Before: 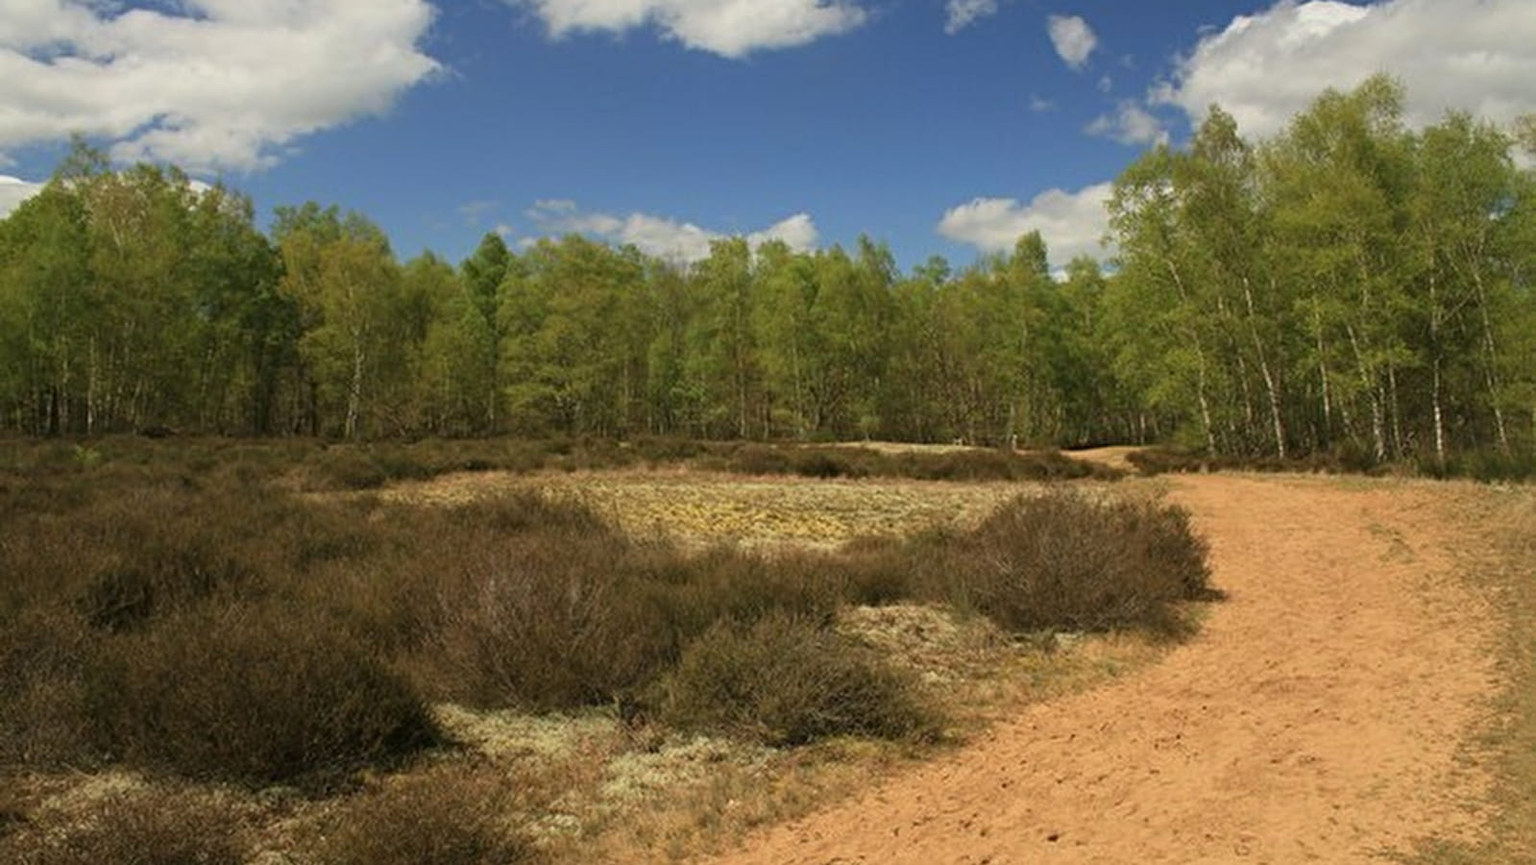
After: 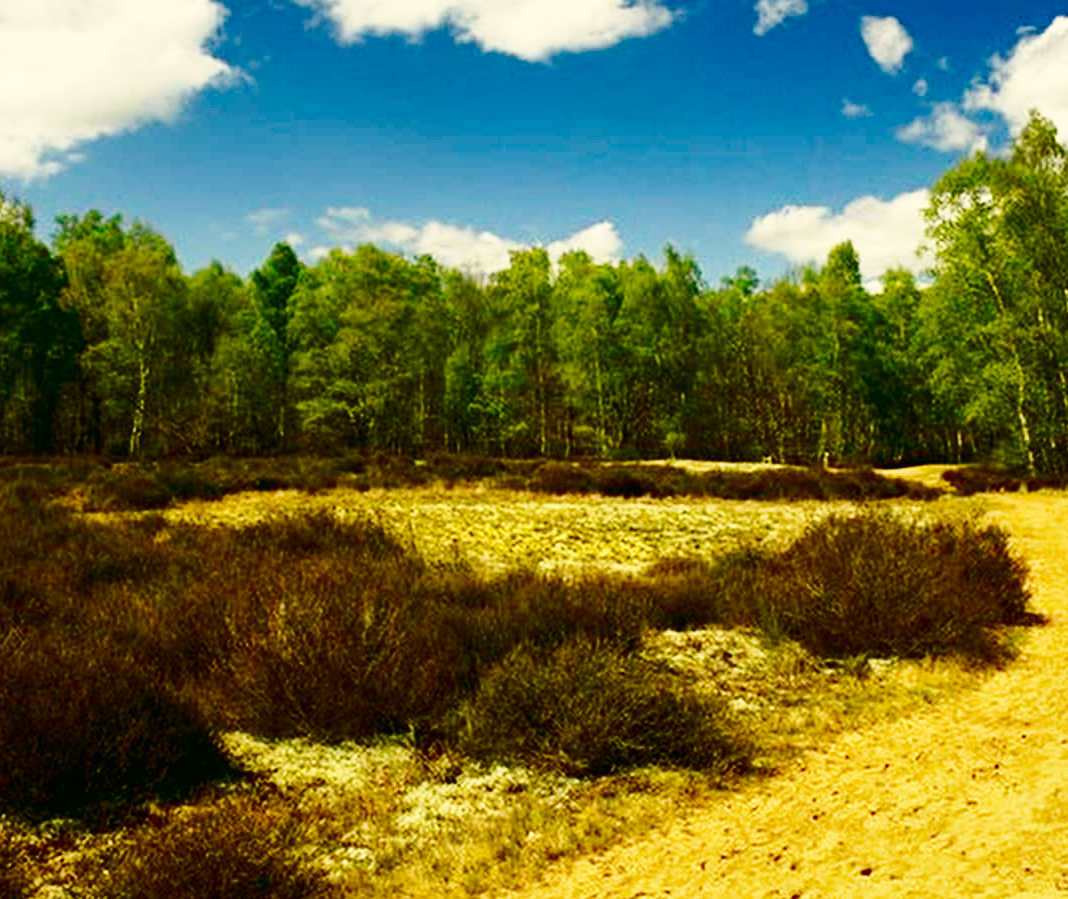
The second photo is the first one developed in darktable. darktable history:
crop and rotate: left 14.45%, right 18.728%
shadows and highlights: shadows 36.98, highlights -27.59, soften with gaussian
exposure: exposure 0.128 EV, compensate highlight preservation false
color correction: highlights a* -0.562, highlights b* 9.28, shadows a* -8.89, shadows b* 0.794
base curve: curves: ch0 [(0, 0) (0.007, 0.004) (0.027, 0.03) (0.046, 0.07) (0.207, 0.54) (0.442, 0.872) (0.673, 0.972) (1, 1)], preserve colors none
contrast brightness saturation: contrast 0.086, brightness -0.601, saturation 0.169
color balance rgb: highlights gain › luminance 5.881%, highlights gain › chroma 1.34%, highlights gain › hue 87.52°, perceptual saturation grading › global saturation 10.162%, global vibrance 20%
